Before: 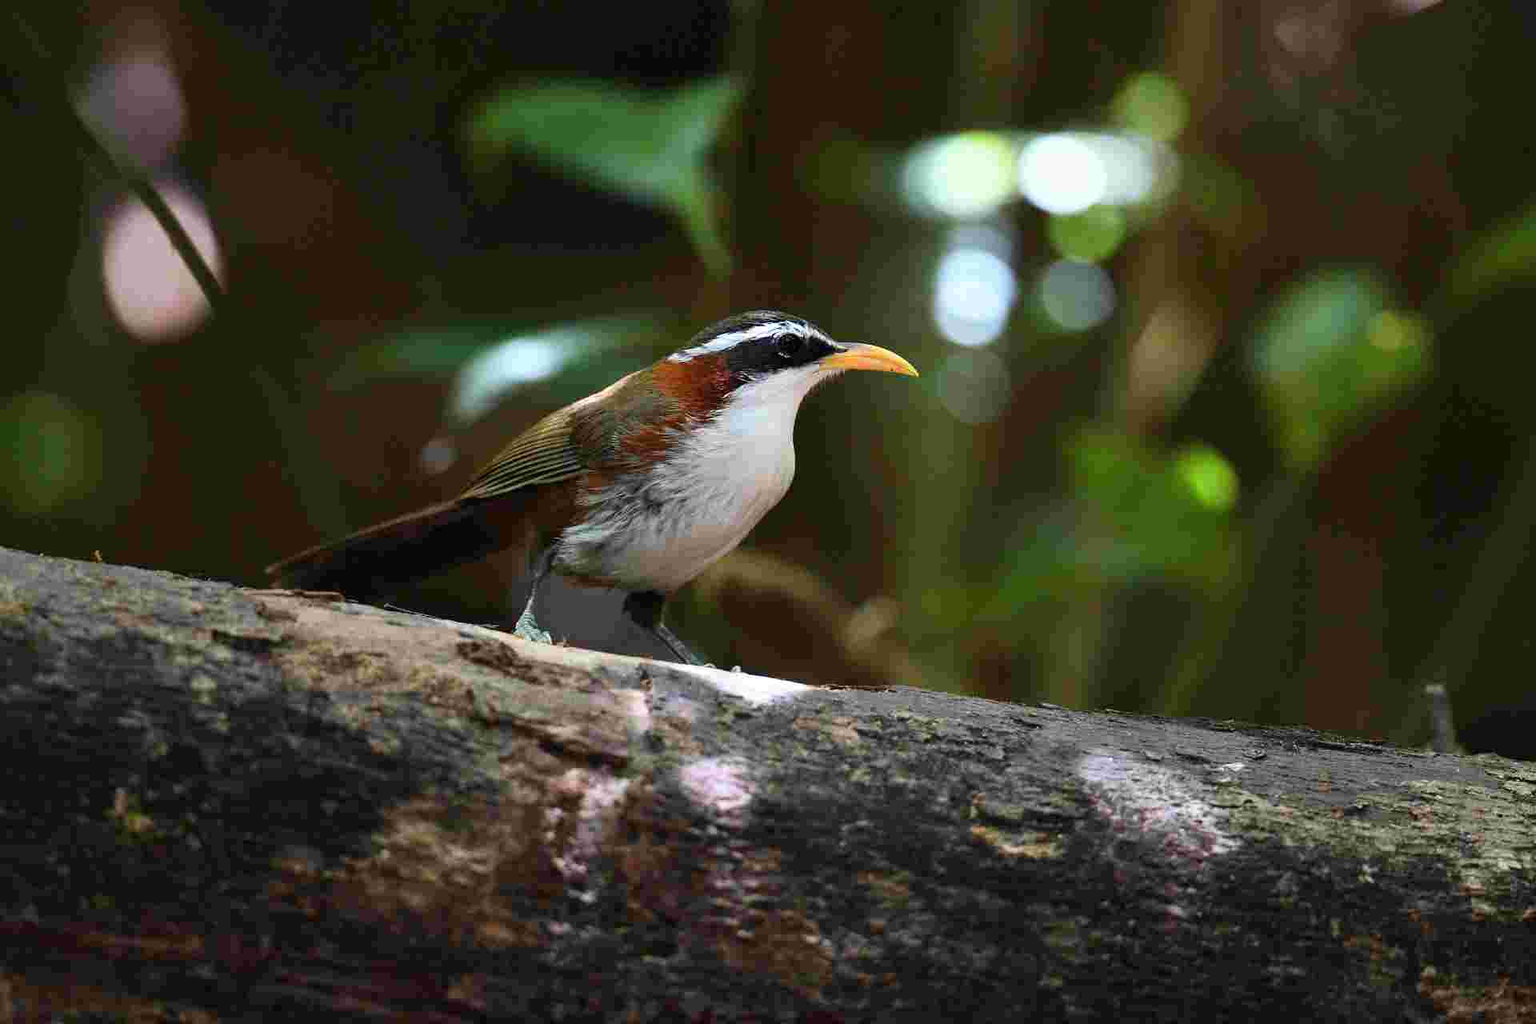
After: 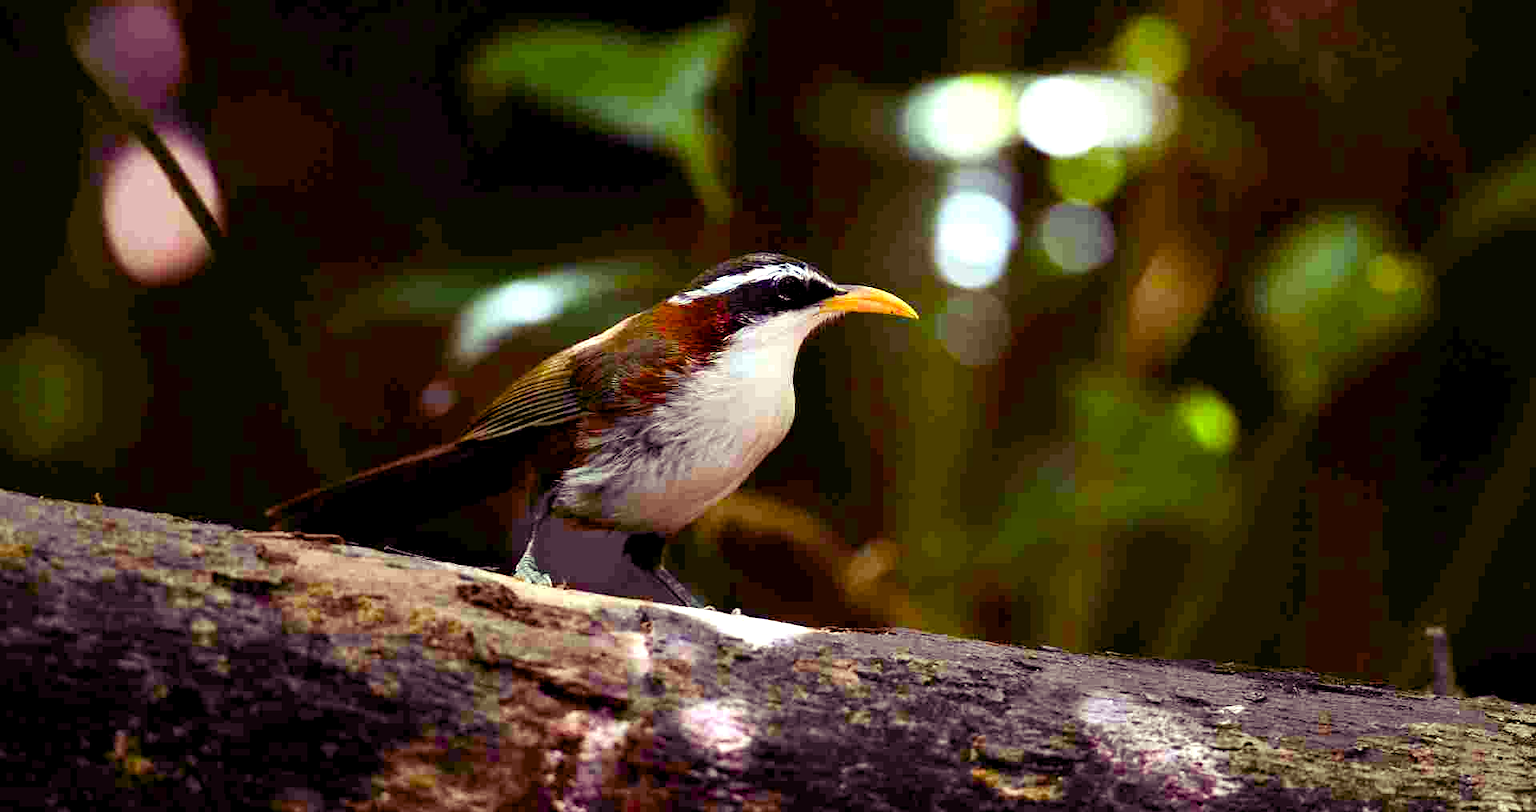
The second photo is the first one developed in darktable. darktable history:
crop and rotate: top 5.667%, bottom 14.937%
exposure: compensate highlight preservation false
color balance rgb: shadows lift › luminance -21.66%, shadows lift › chroma 8.98%, shadows lift › hue 283.37°, power › chroma 1.55%, power › hue 25.59°, highlights gain › luminance 6.08%, highlights gain › chroma 2.55%, highlights gain › hue 90°, global offset › luminance -0.87%, perceptual saturation grading › global saturation 27.49%, perceptual saturation grading › highlights -28.39%, perceptual saturation grading › mid-tones 15.22%, perceptual saturation grading › shadows 33.98%, perceptual brilliance grading › highlights 10%, perceptual brilliance grading › mid-tones 5%
